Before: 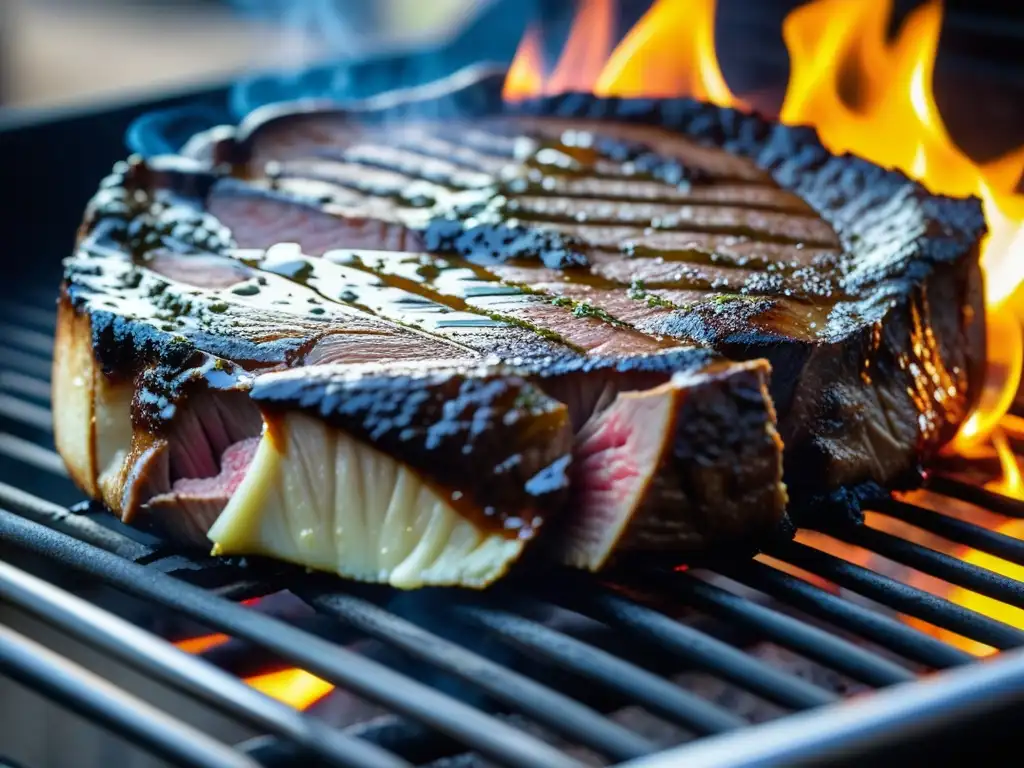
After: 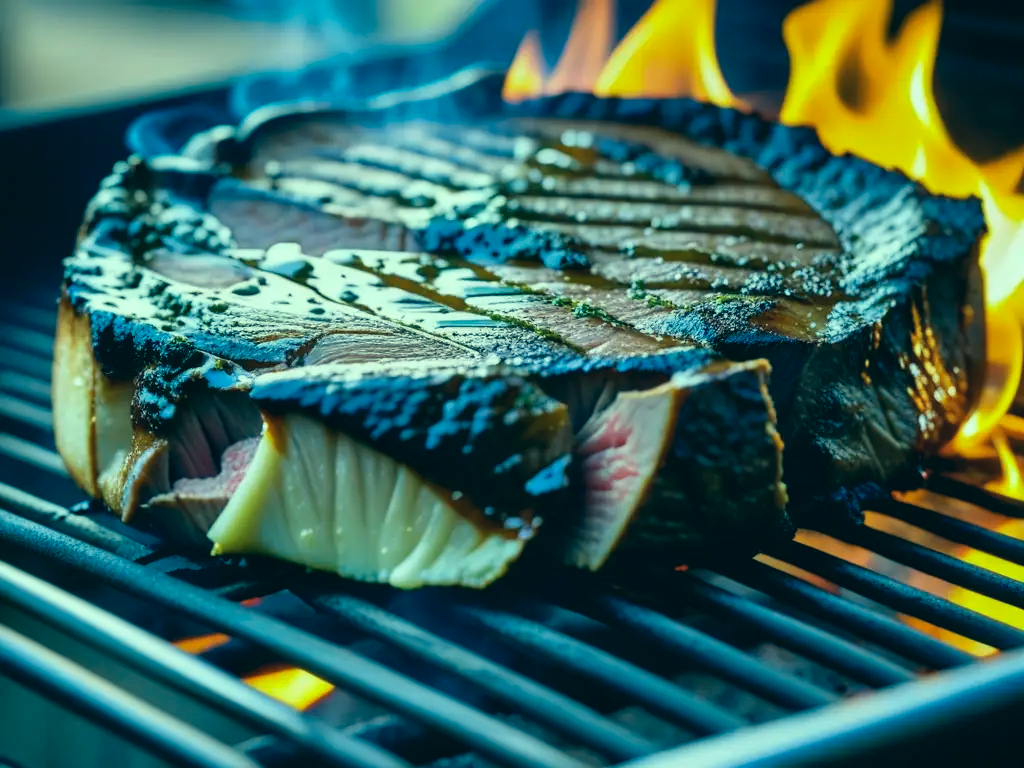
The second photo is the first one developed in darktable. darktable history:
color zones: curves: ch0 [(0.25, 0.5) (0.428, 0.473) (0.75, 0.5)]; ch1 [(0.243, 0.479) (0.398, 0.452) (0.75, 0.5)]
color correction: highlights a* -19.58, highlights b* 9.8, shadows a* -20.77, shadows b* -10.75
